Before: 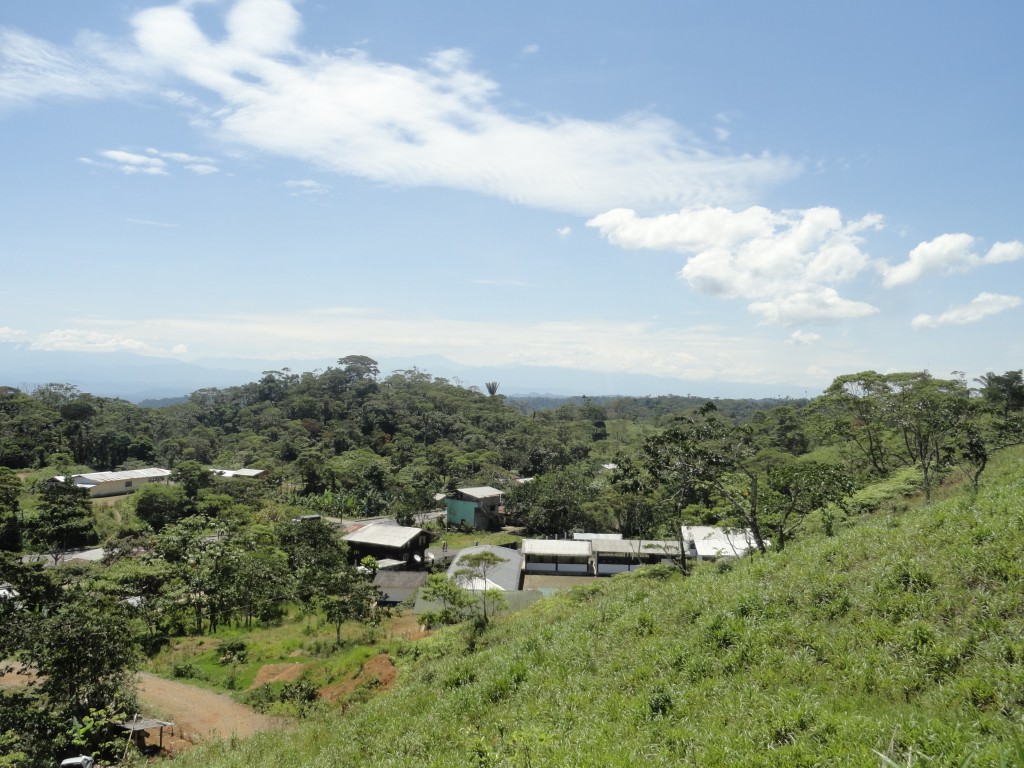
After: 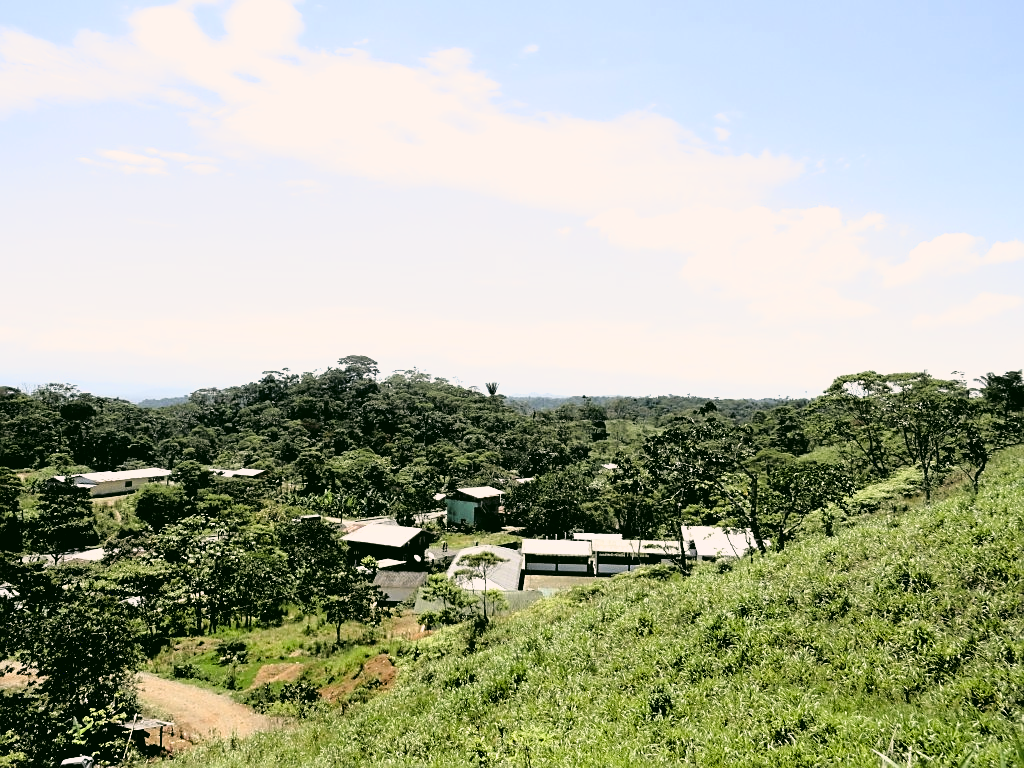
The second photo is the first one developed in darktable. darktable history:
sharpen: on, module defaults
filmic rgb: black relative exposure -8.29 EV, white relative exposure 2.21 EV, hardness 7.08, latitude 85.47%, contrast 1.692, highlights saturation mix -3.31%, shadows ↔ highlights balance -2.24%
color correction: highlights a* 4.2, highlights b* 4.96, shadows a* -7.6, shadows b* 4.97
tone curve: curves: ch0 [(0, 0.021) (0.049, 0.044) (0.152, 0.14) (0.328, 0.377) (0.473, 0.543) (0.663, 0.734) (0.84, 0.899) (1, 0.969)]; ch1 [(0, 0) (0.302, 0.331) (0.427, 0.433) (0.472, 0.47) (0.502, 0.503) (0.527, 0.524) (0.564, 0.591) (0.602, 0.632) (0.677, 0.701) (0.859, 0.885) (1, 1)]; ch2 [(0, 0) (0.33, 0.301) (0.447, 0.44) (0.487, 0.496) (0.502, 0.516) (0.535, 0.563) (0.565, 0.6) (0.618, 0.629) (1, 1)], color space Lab, linked channels, preserve colors none
